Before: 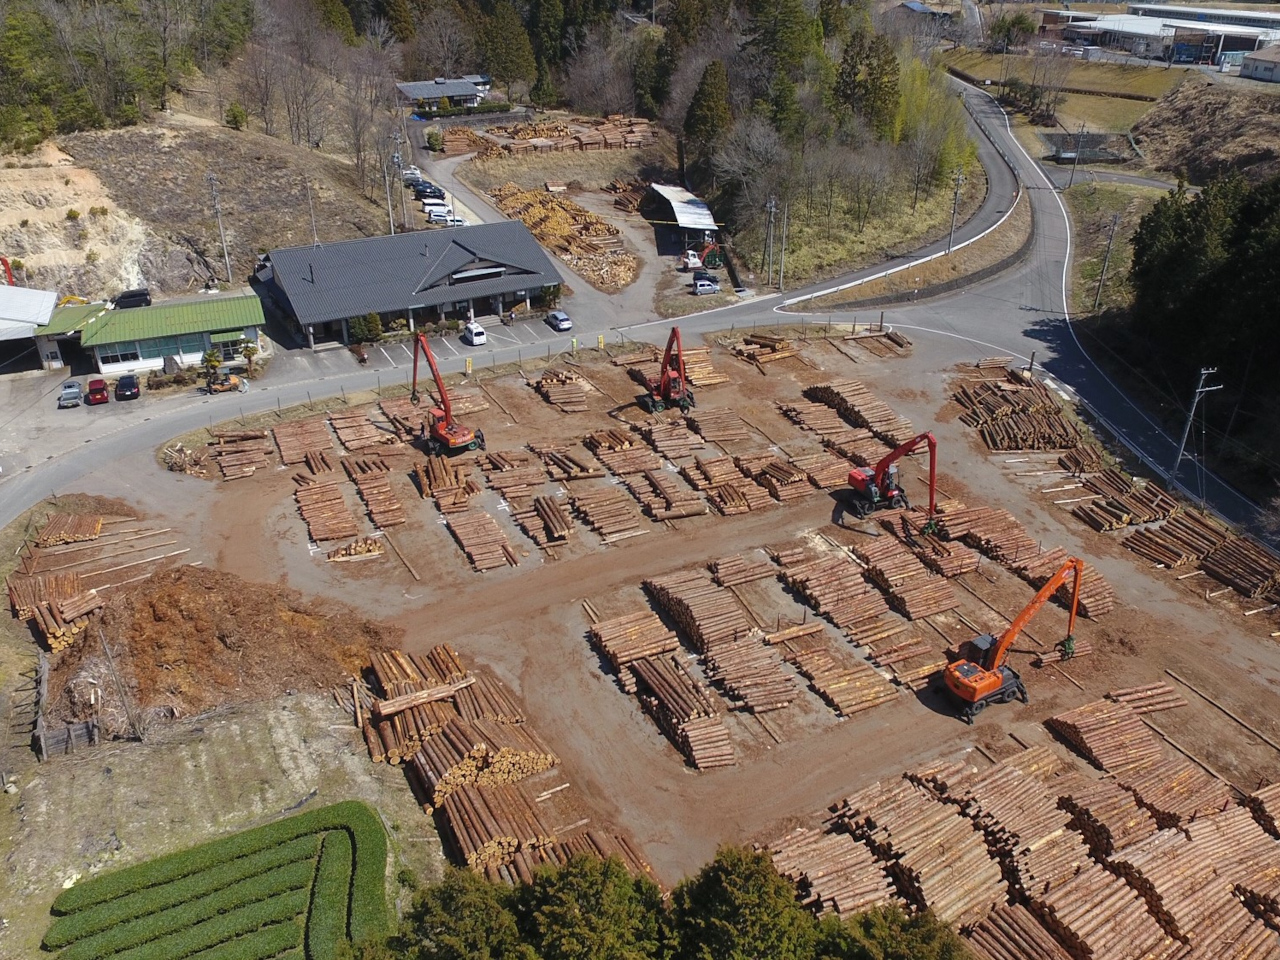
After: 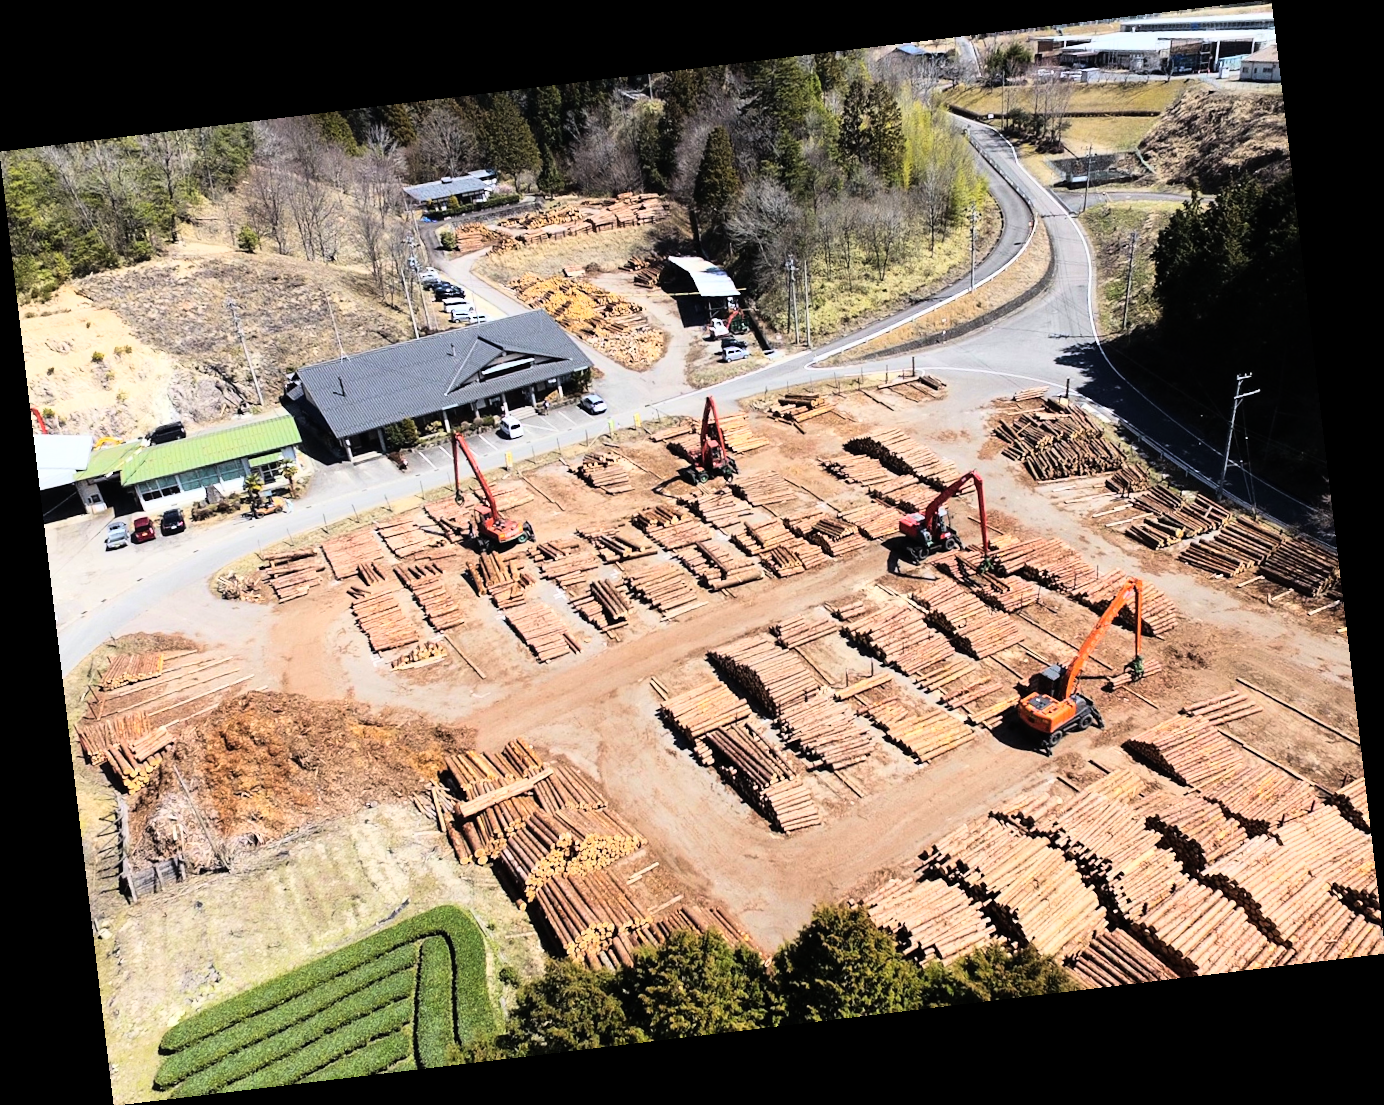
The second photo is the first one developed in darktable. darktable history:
rotate and perspective: rotation -6.83°, automatic cropping off
rgb curve: curves: ch0 [(0, 0) (0.21, 0.15) (0.24, 0.21) (0.5, 0.75) (0.75, 0.96) (0.89, 0.99) (1, 1)]; ch1 [(0, 0.02) (0.21, 0.13) (0.25, 0.2) (0.5, 0.67) (0.75, 0.9) (0.89, 0.97) (1, 1)]; ch2 [(0, 0.02) (0.21, 0.13) (0.25, 0.2) (0.5, 0.67) (0.75, 0.9) (0.89, 0.97) (1, 1)], compensate middle gray true
